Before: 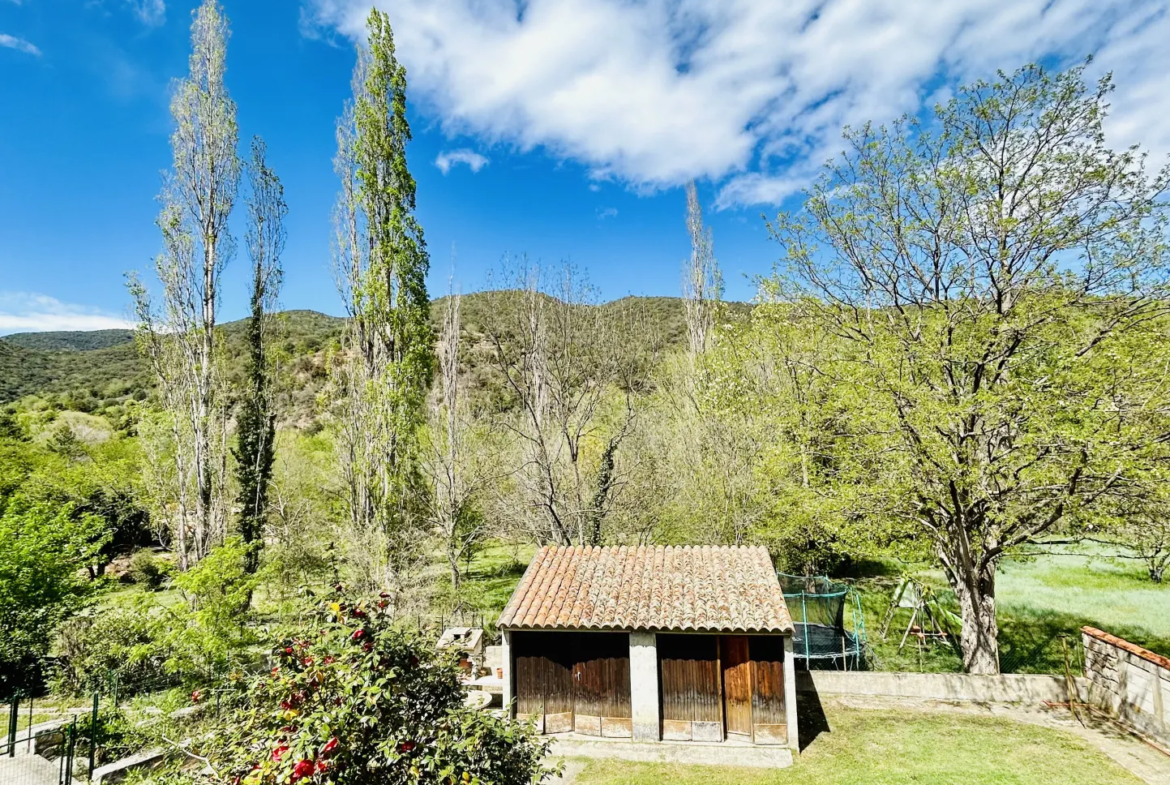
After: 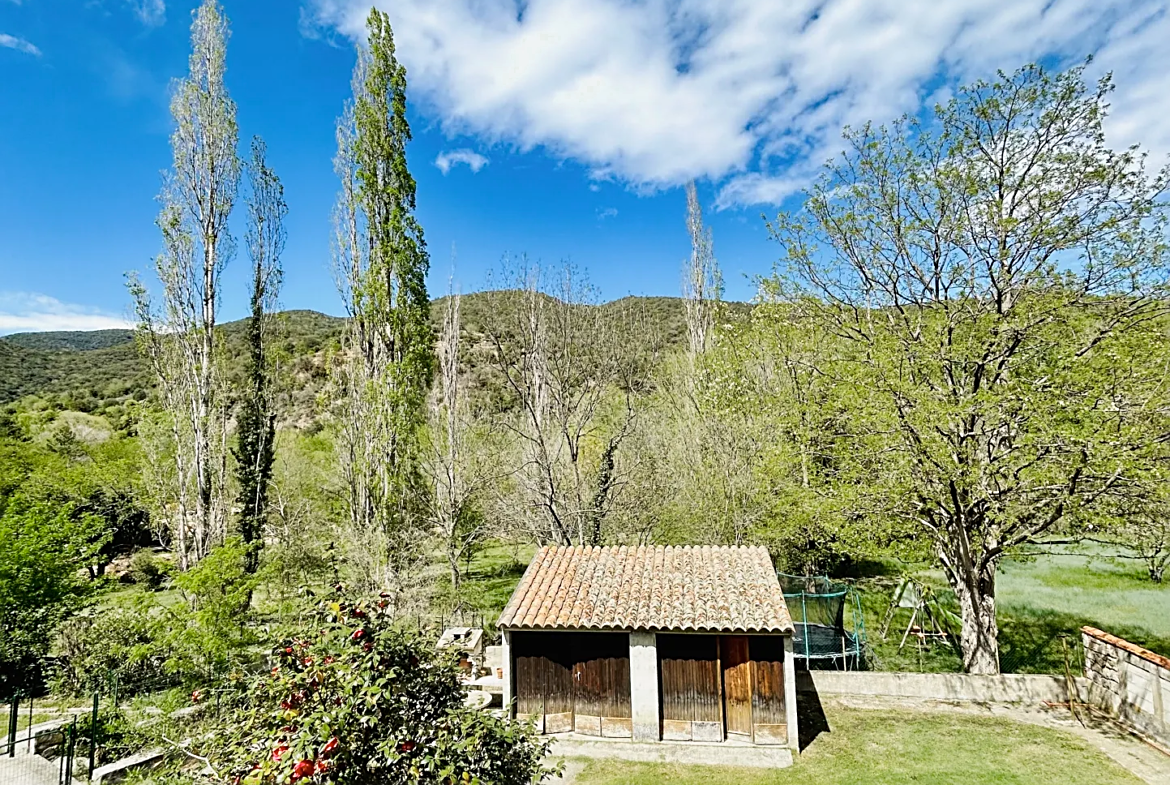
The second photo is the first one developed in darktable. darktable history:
sharpen: on, module defaults
color zones: curves: ch0 [(0, 0.558) (0.143, 0.548) (0.286, 0.447) (0.429, 0.259) (0.571, 0.5) (0.714, 0.5) (0.857, 0.593) (1, 0.558)]; ch1 [(0, 0.543) (0.01, 0.544) (0.12, 0.492) (0.248, 0.458) (0.5, 0.534) (0.748, 0.5) (0.99, 0.469) (1, 0.543)]; ch2 [(0, 0.507) (0.143, 0.522) (0.286, 0.505) (0.429, 0.5) (0.571, 0.5) (0.714, 0.5) (0.857, 0.5) (1, 0.507)]
